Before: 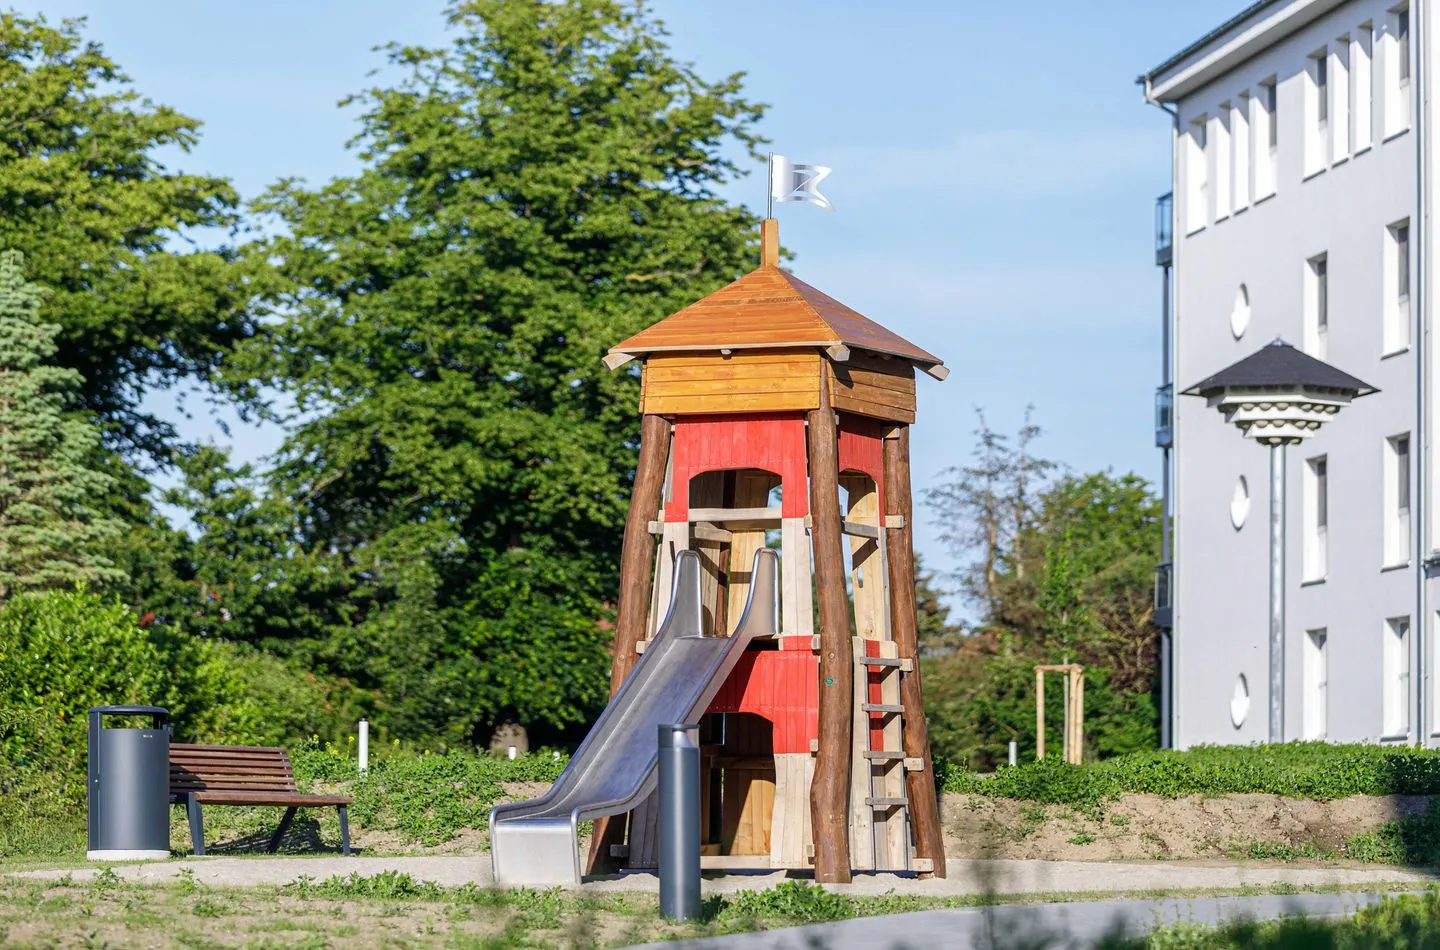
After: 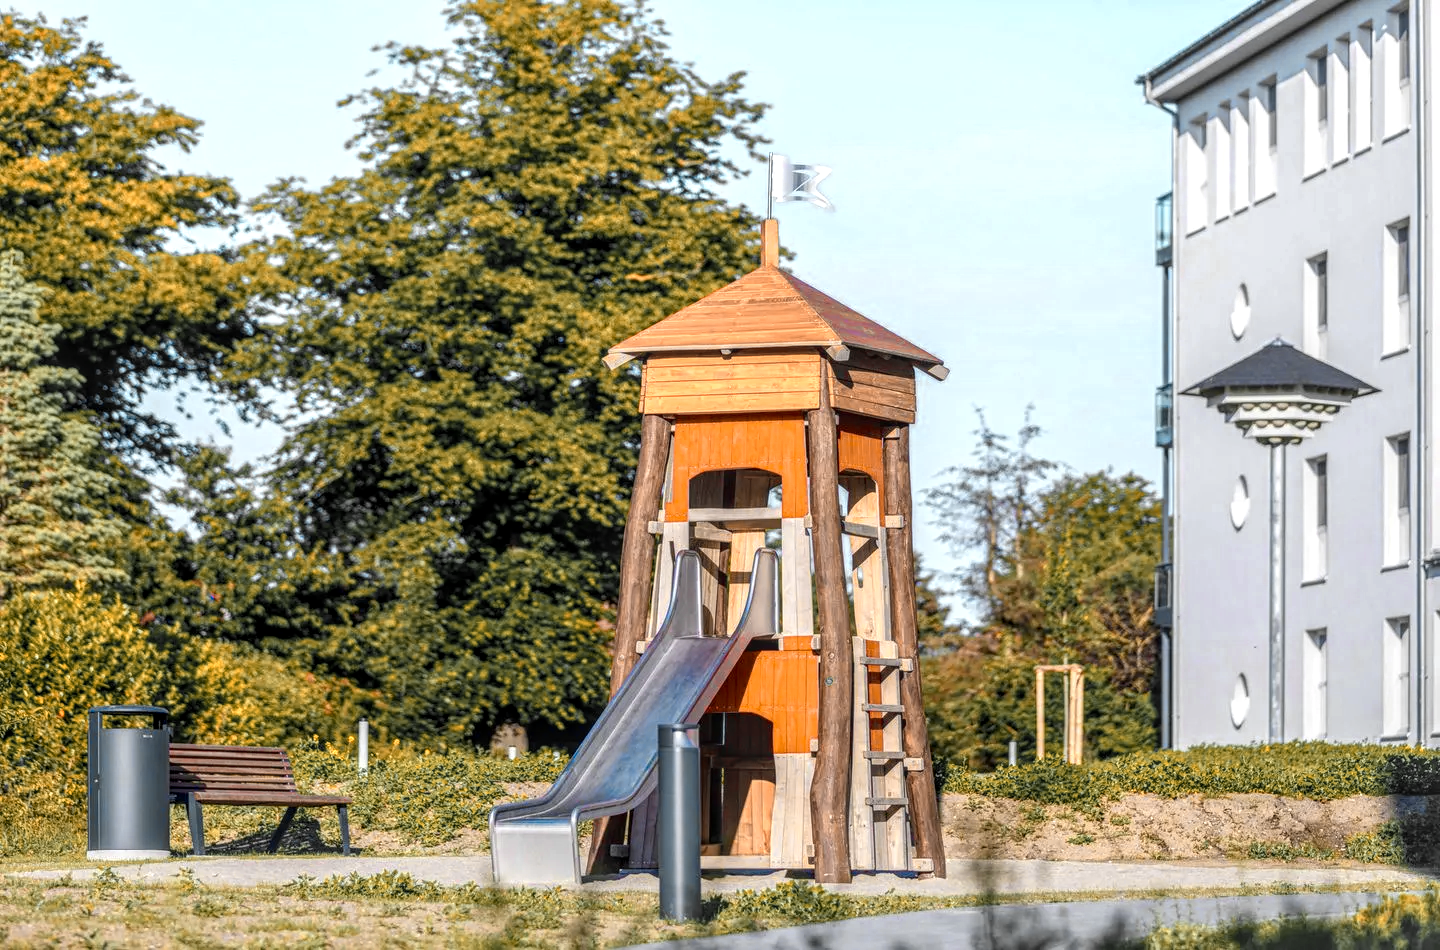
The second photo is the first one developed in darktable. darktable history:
exposure: compensate exposure bias true, compensate highlight preservation false
color zones: curves: ch0 [(0.009, 0.528) (0.136, 0.6) (0.255, 0.586) (0.39, 0.528) (0.522, 0.584) (0.686, 0.736) (0.849, 0.561)]; ch1 [(0.045, 0.781) (0.14, 0.416) (0.257, 0.695) (0.442, 0.032) (0.738, 0.338) (0.818, 0.632) (0.891, 0.741) (1, 0.704)]; ch2 [(0, 0.667) (0.141, 0.52) (0.26, 0.37) (0.474, 0.432) (0.743, 0.286)]
local contrast: highlights 0%, shadows 0%, detail 133%
